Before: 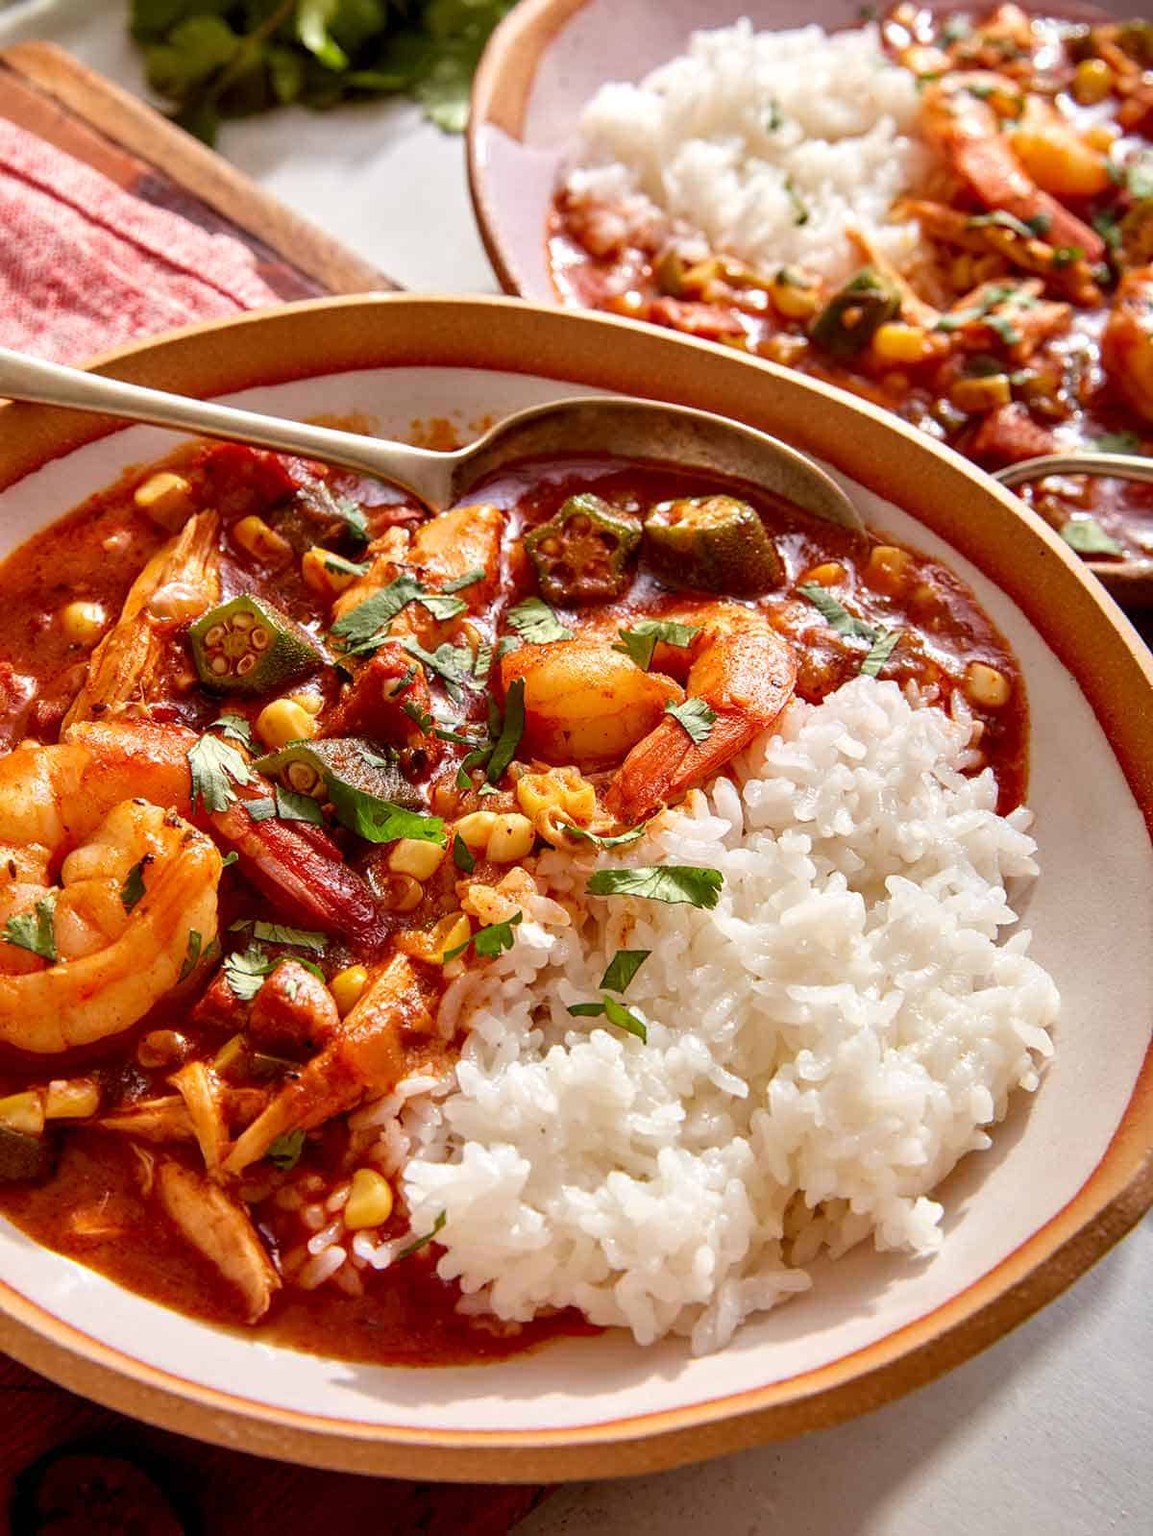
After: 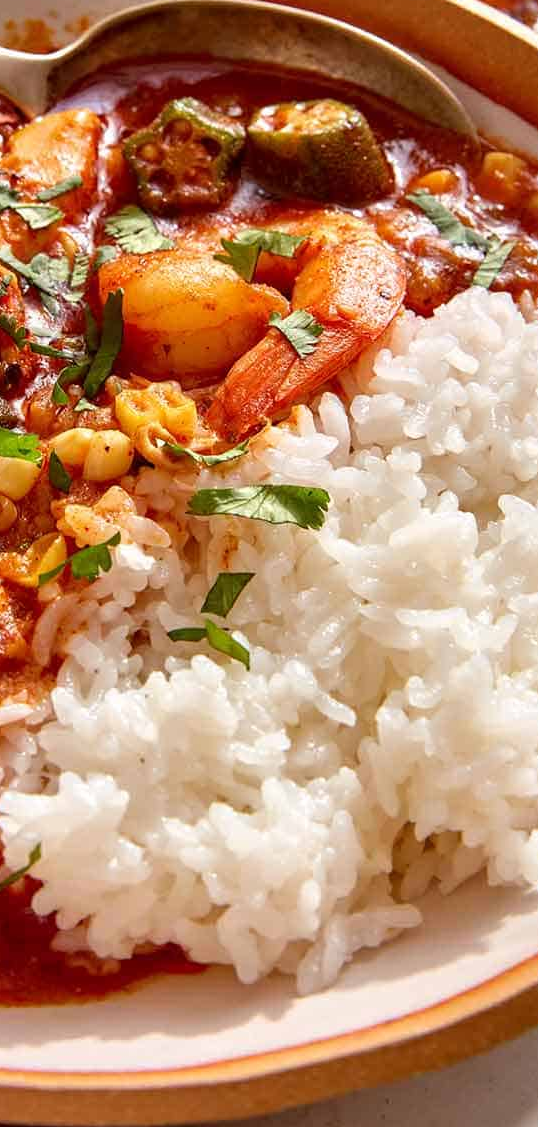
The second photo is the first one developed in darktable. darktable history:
crop: left 35.329%, top 26.061%, right 19.771%, bottom 3.358%
